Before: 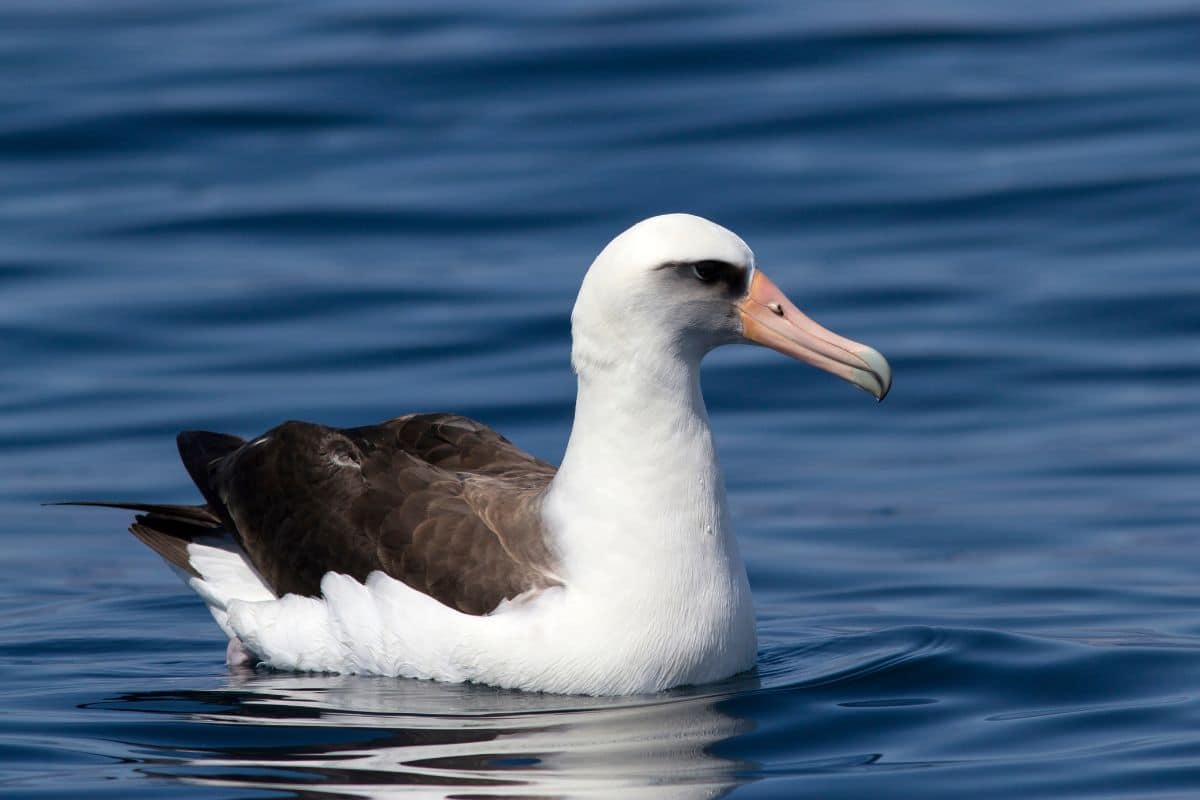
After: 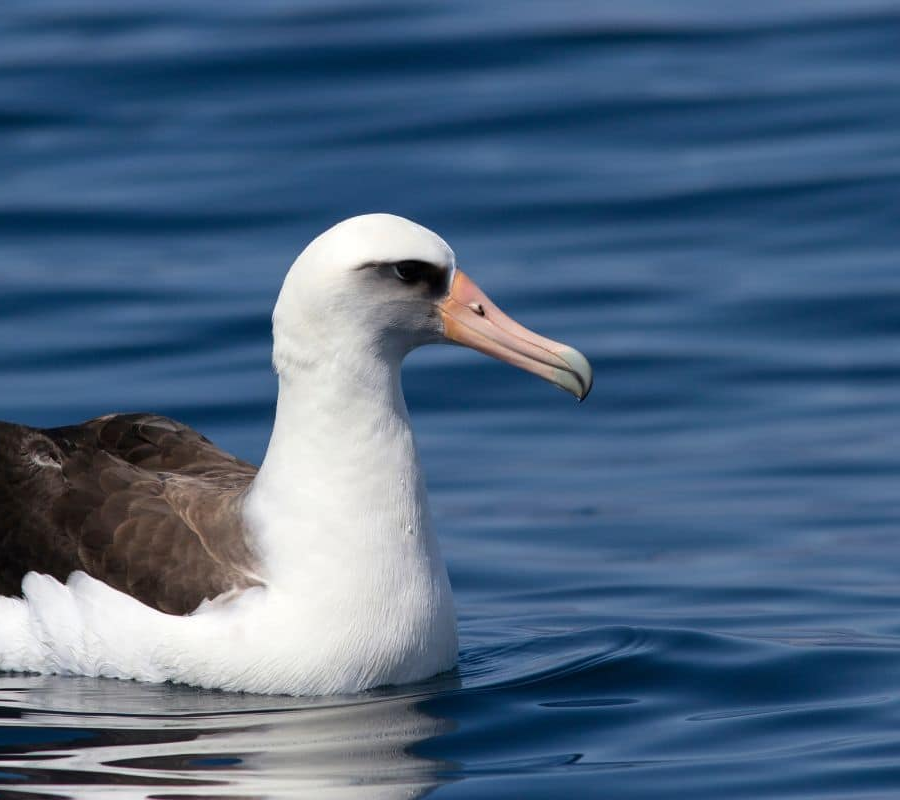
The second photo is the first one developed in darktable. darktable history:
crop and rotate: left 24.987%
